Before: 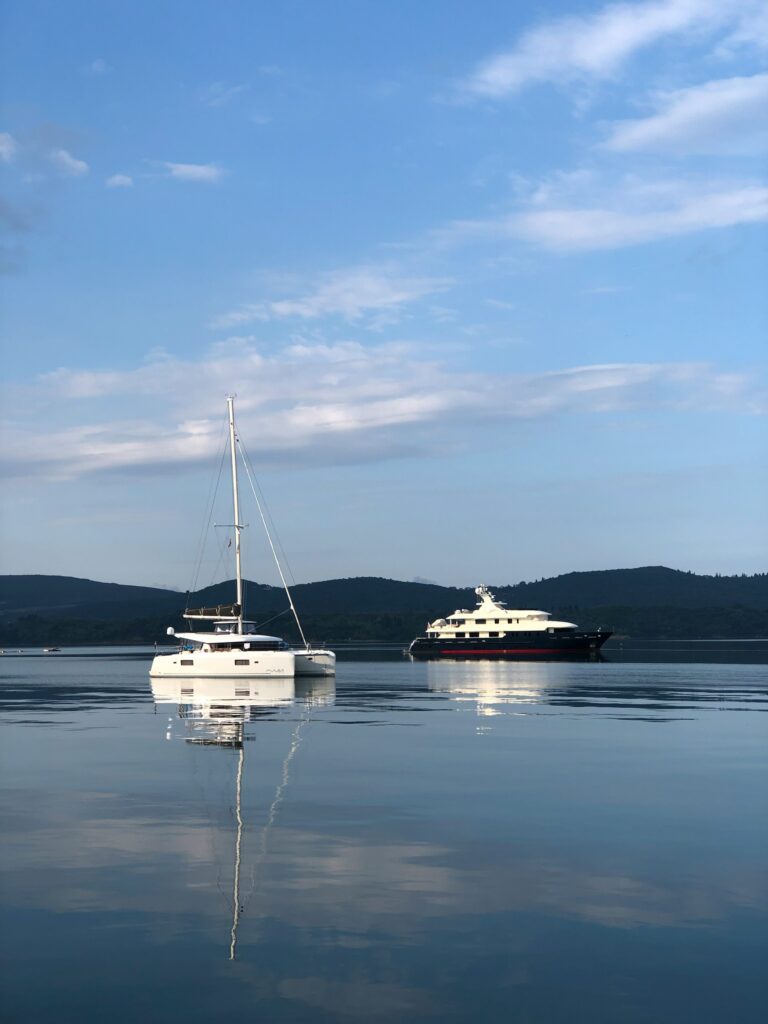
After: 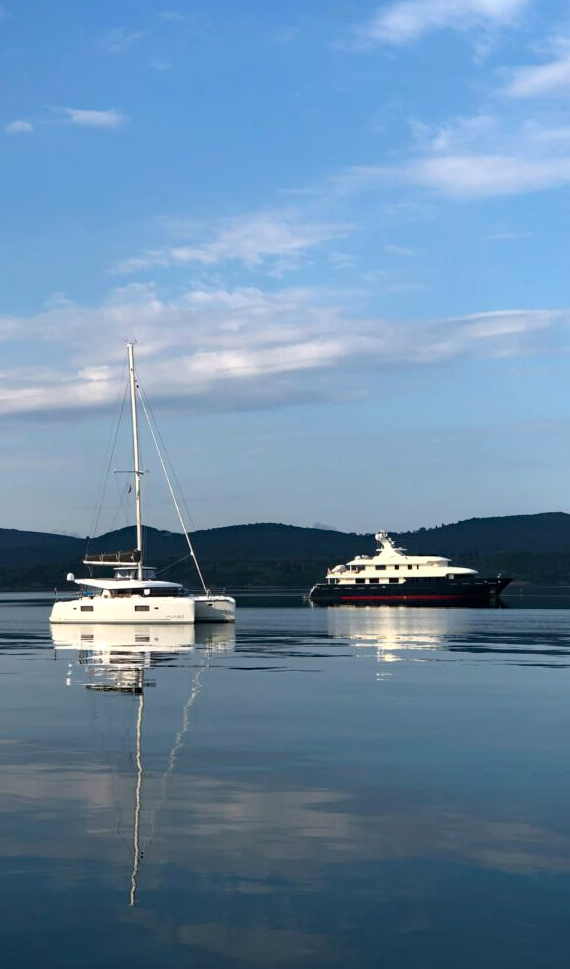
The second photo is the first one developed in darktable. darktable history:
haze removal: compatibility mode true, adaptive false
crop and rotate: left 13.091%, top 5.333%, right 12.615%
contrast equalizer: y [[0.5 ×6], [0.5 ×6], [0.5, 0.5, 0.501, 0.545, 0.707, 0.863], [0 ×6], [0 ×6]]
